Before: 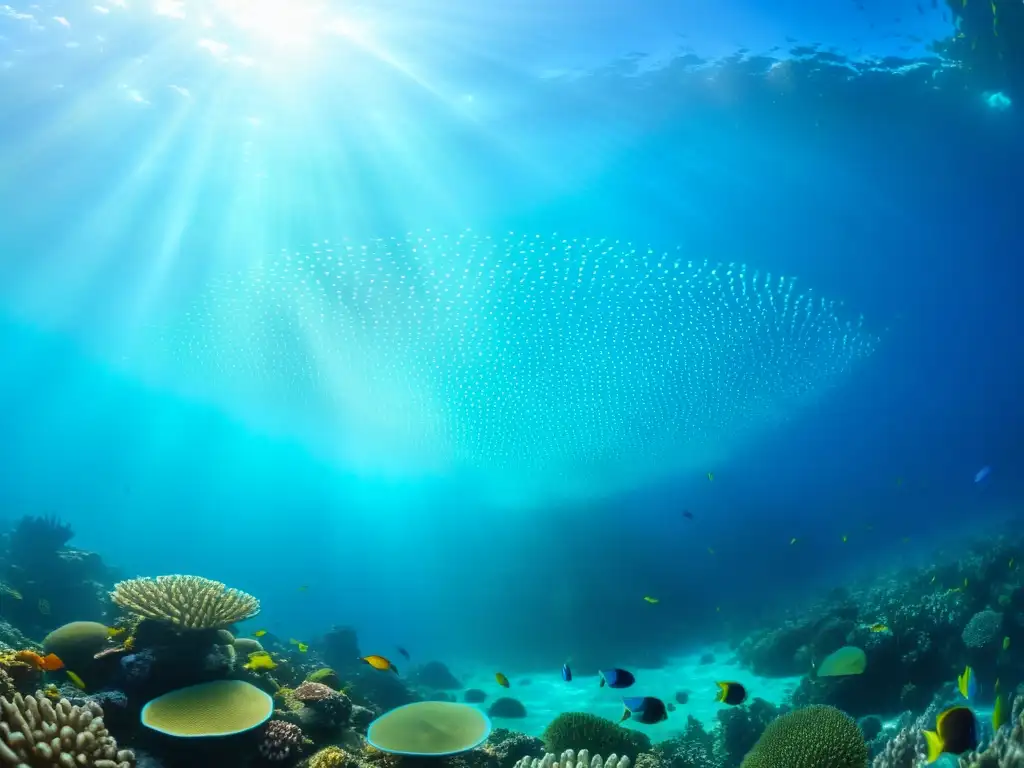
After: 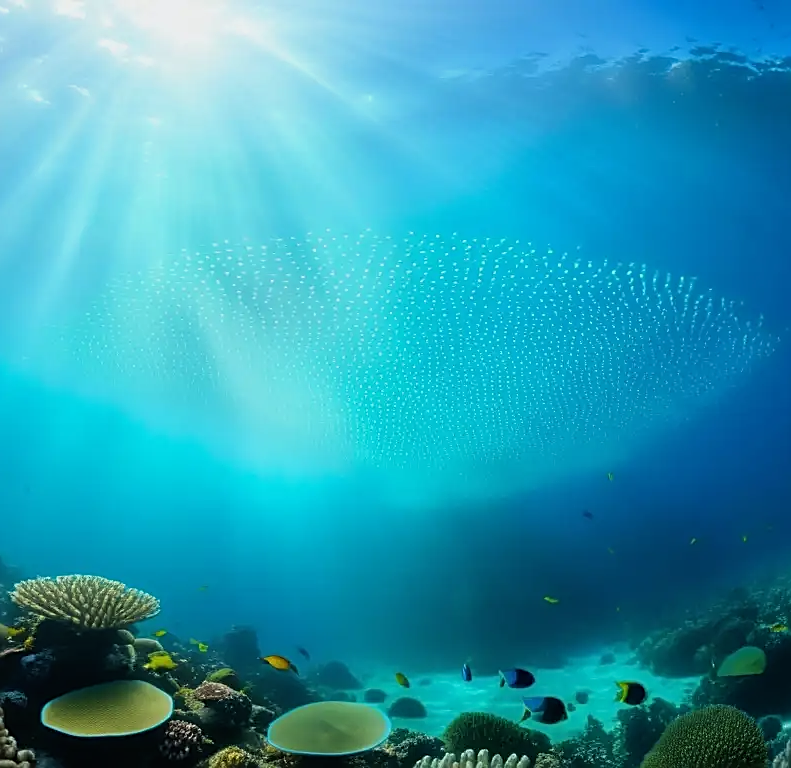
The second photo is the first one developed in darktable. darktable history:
exposure: exposure -0.957 EV, compensate highlight preservation false
tone equalizer: -8 EV -0.776 EV, -7 EV -0.691 EV, -6 EV -0.568 EV, -5 EV -0.407 EV, -3 EV 0.382 EV, -2 EV 0.6 EV, -1 EV 0.698 EV, +0 EV 0.74 EV
sharpen: on, module defaults
crop: left 9.861%, right 12.822%
